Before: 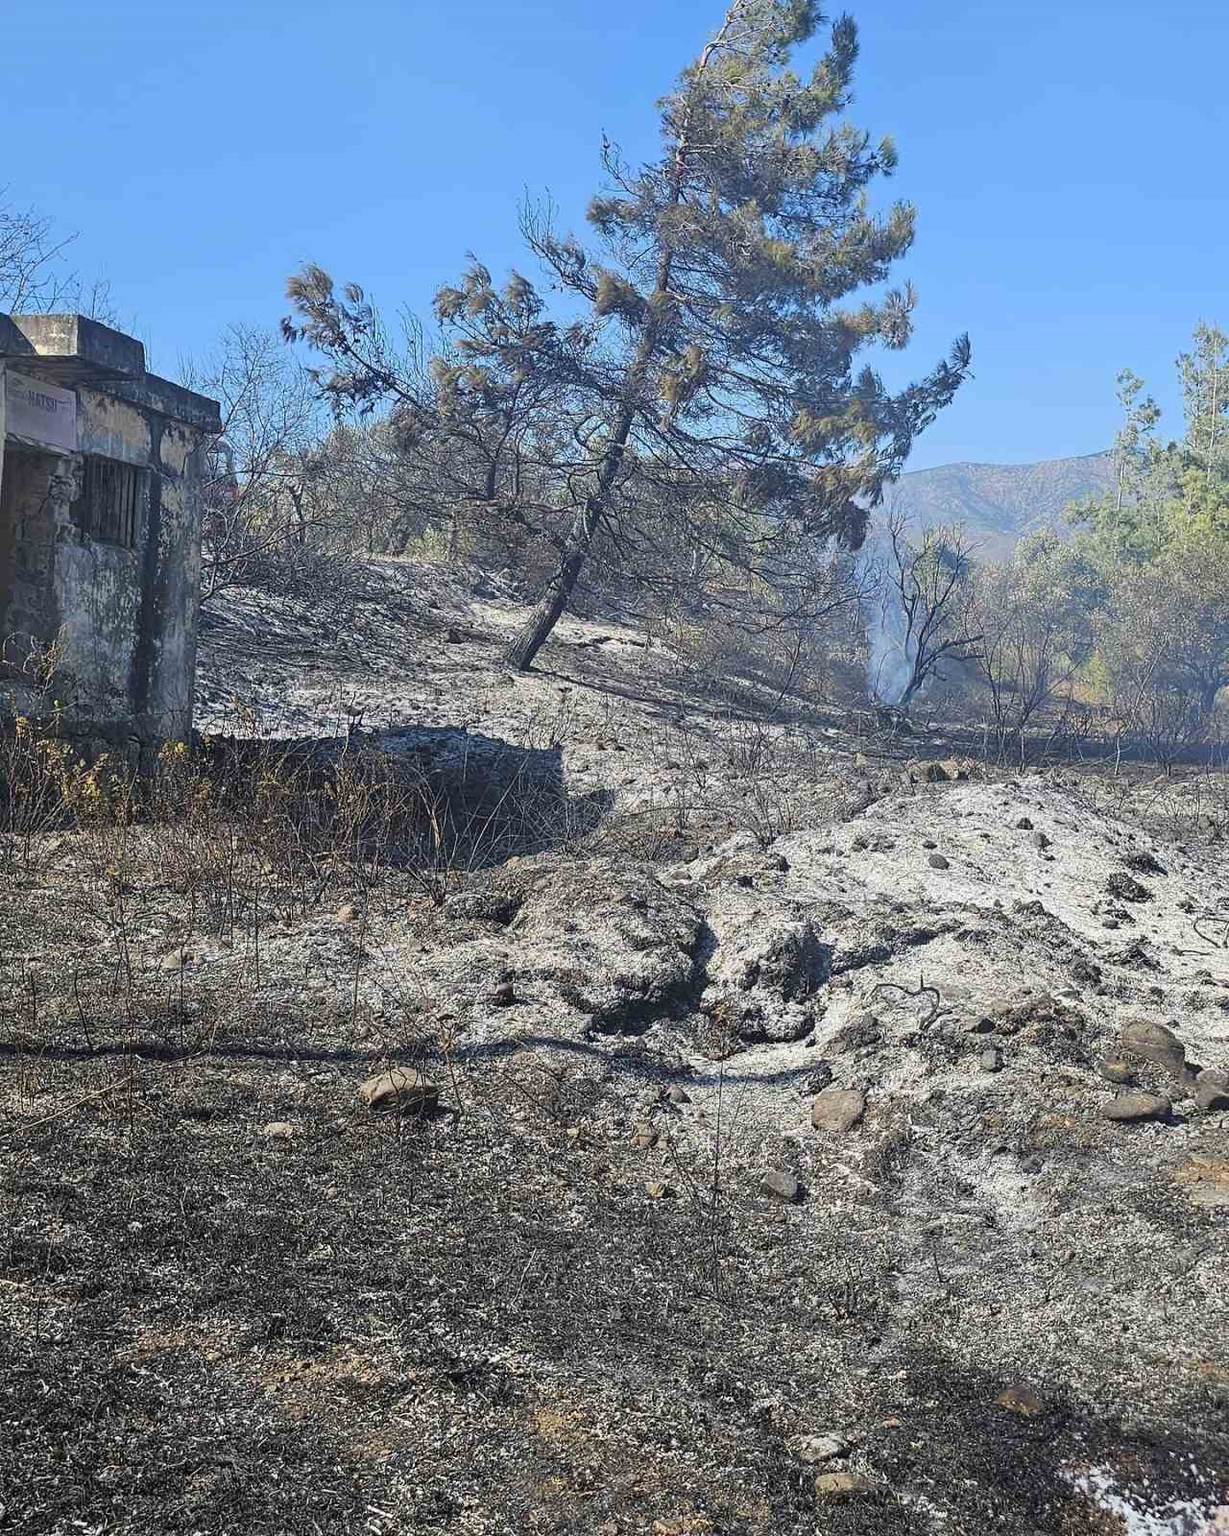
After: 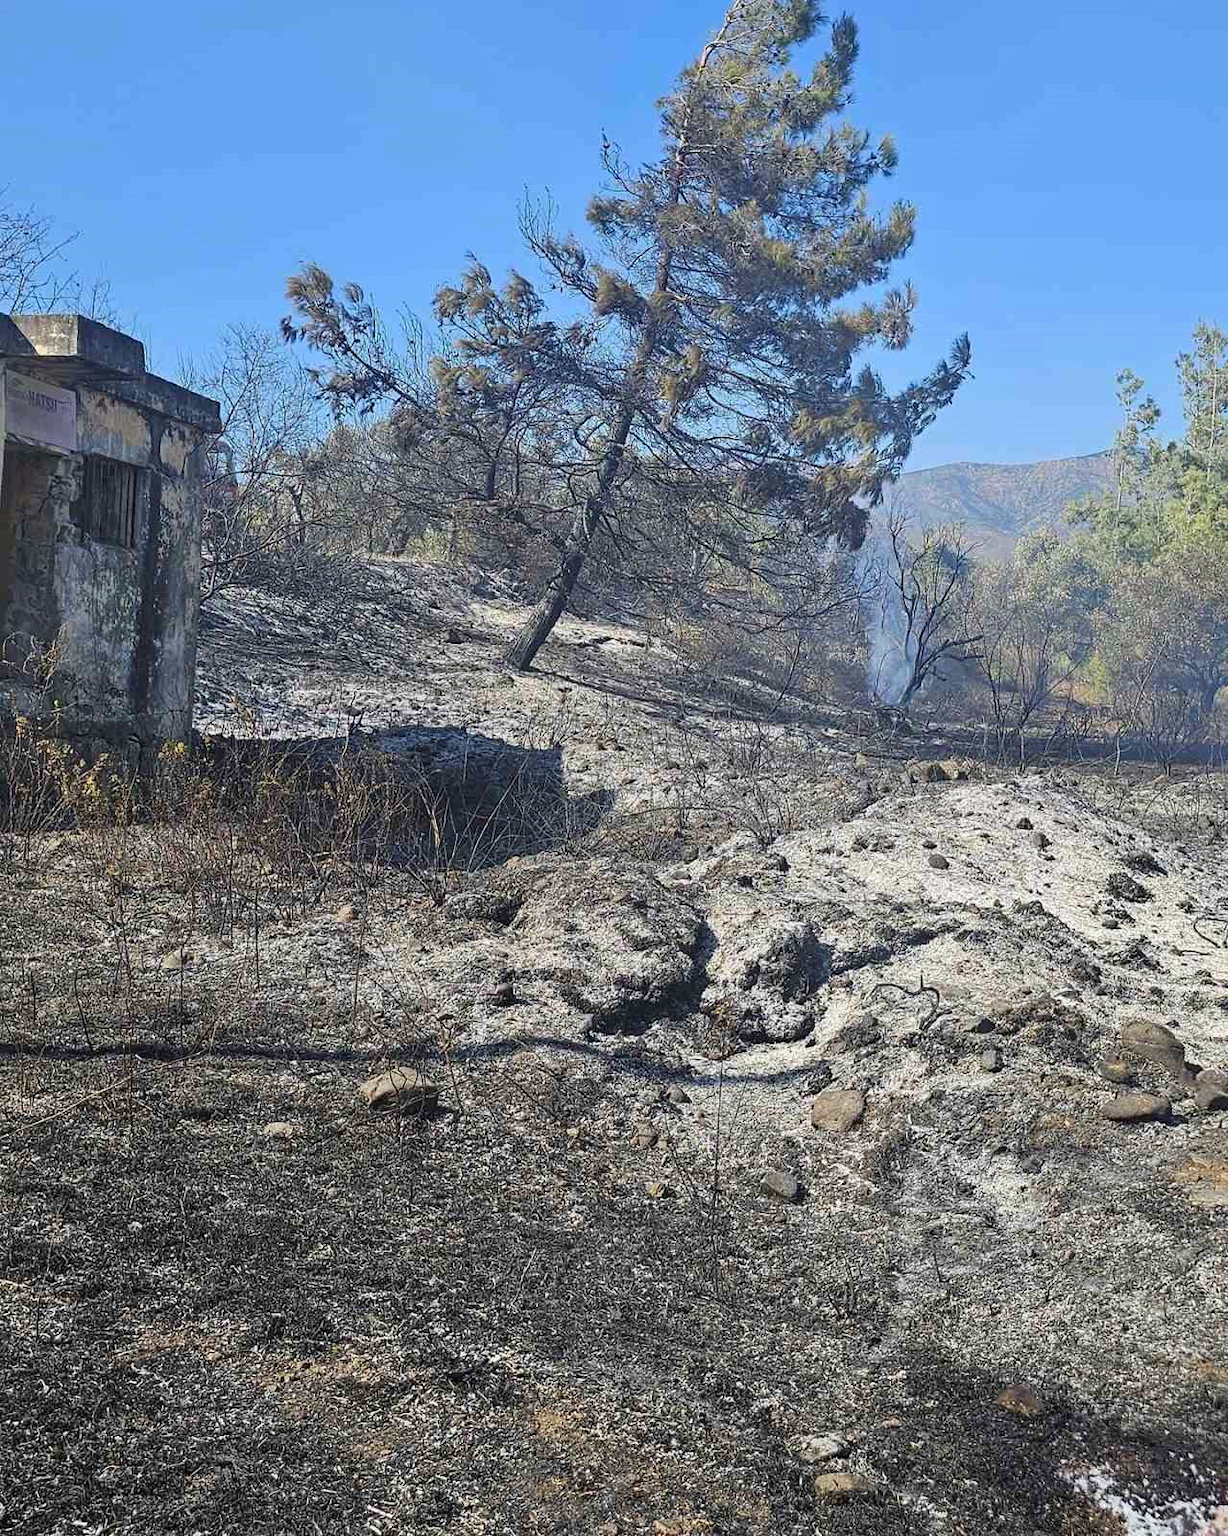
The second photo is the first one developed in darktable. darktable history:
shadows and highlights: shadows 29.73, highlights -30.41, low approximation 0.01, soften with gaussian
haze removal: compatibility mode true, adaptive false
